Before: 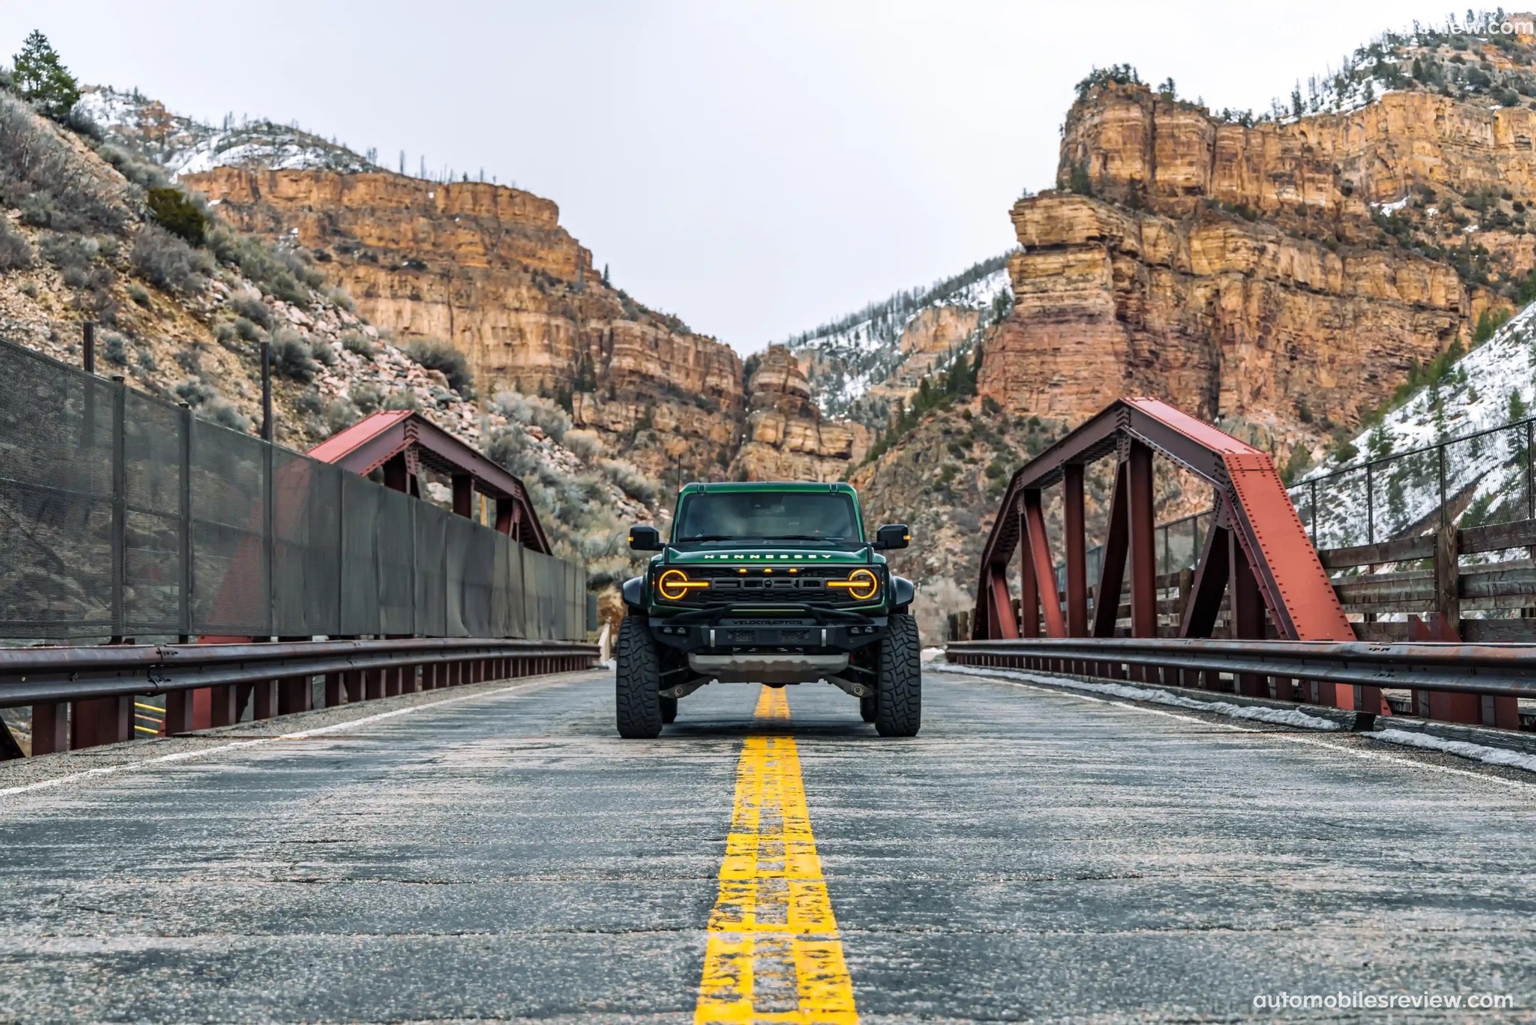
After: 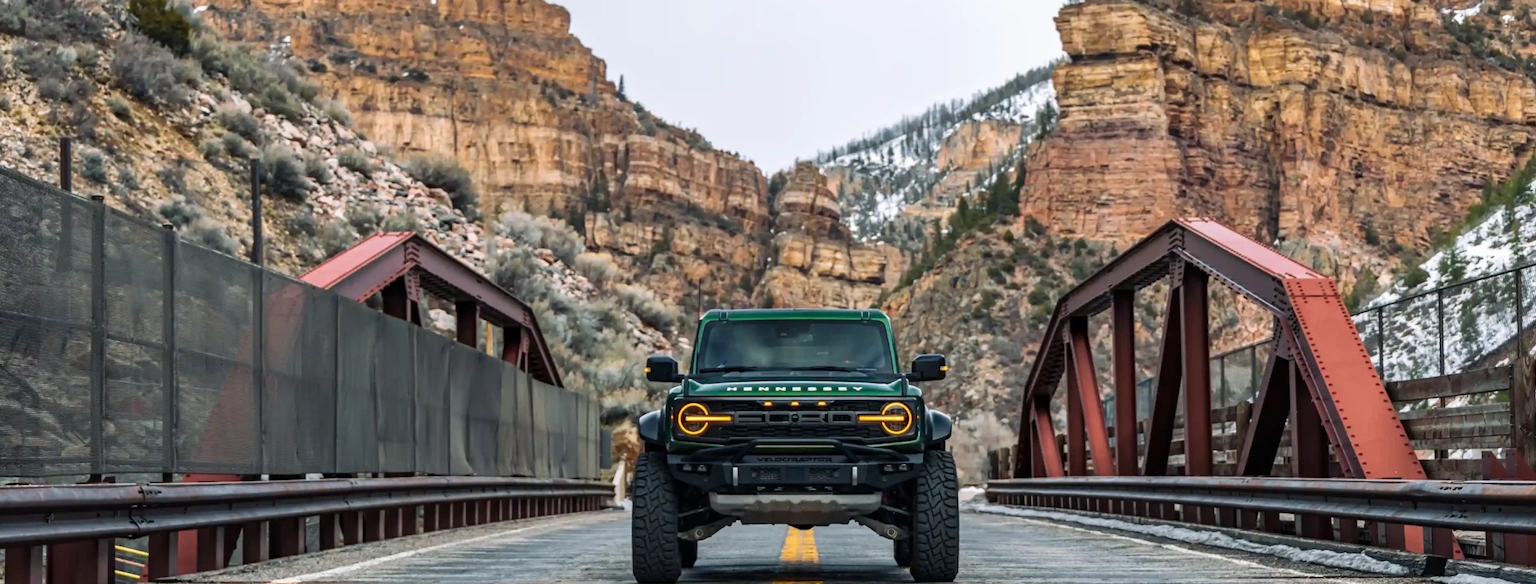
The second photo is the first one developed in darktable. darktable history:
crop: left 1.803%, top 18.991%, right 5.024%, bottom 27.9%
